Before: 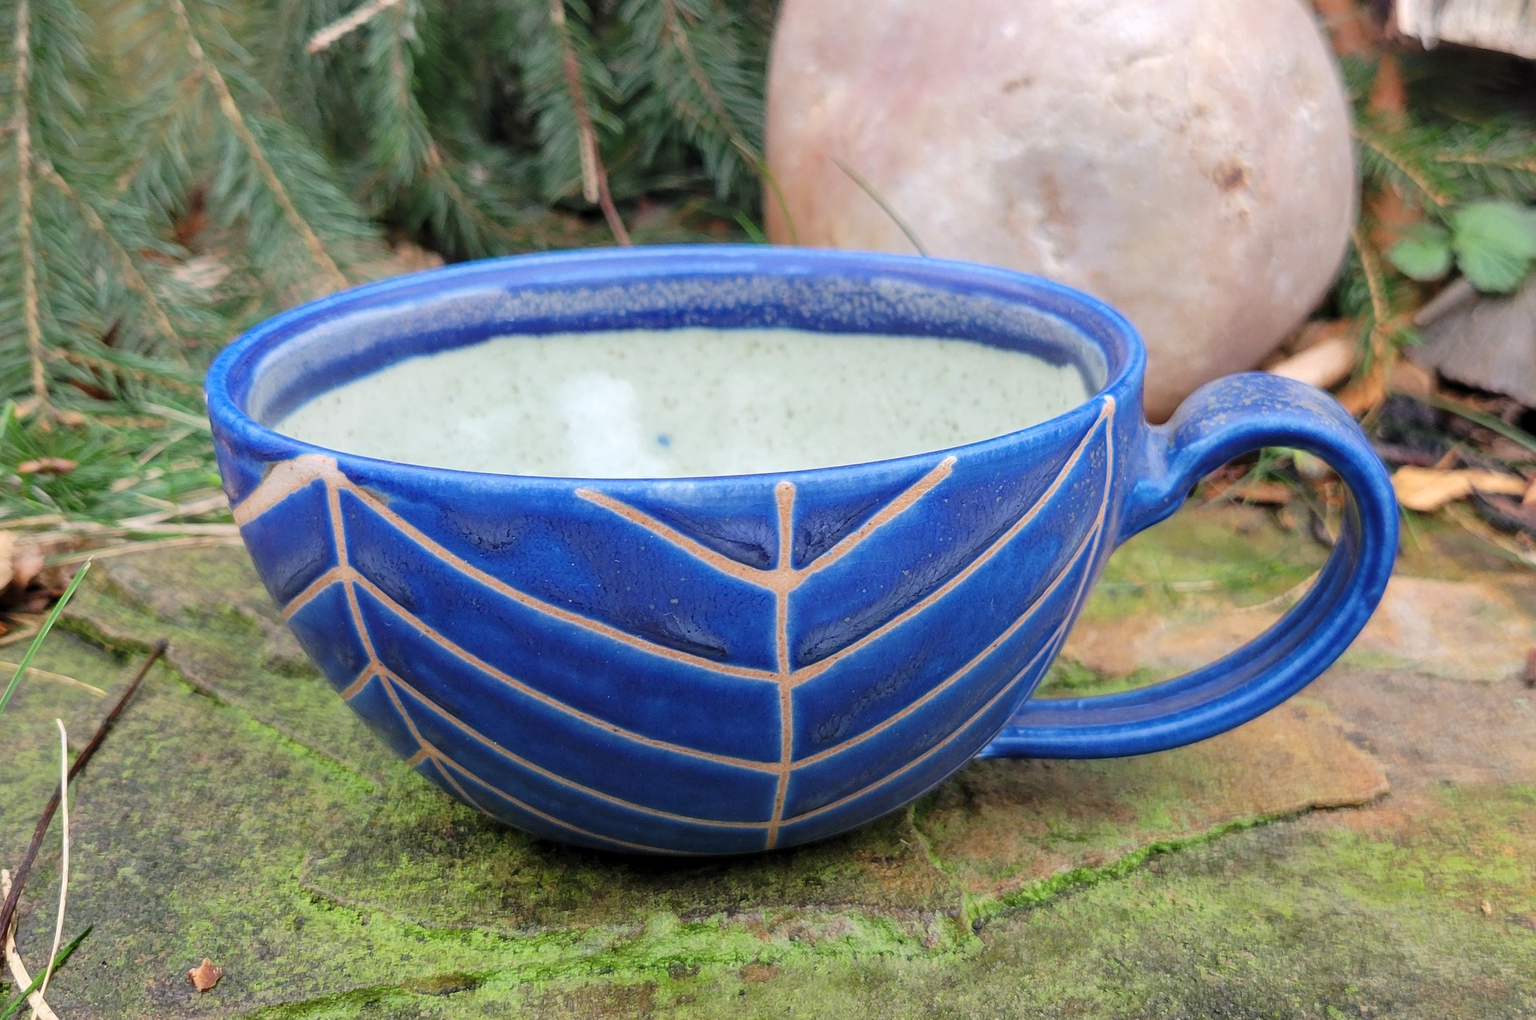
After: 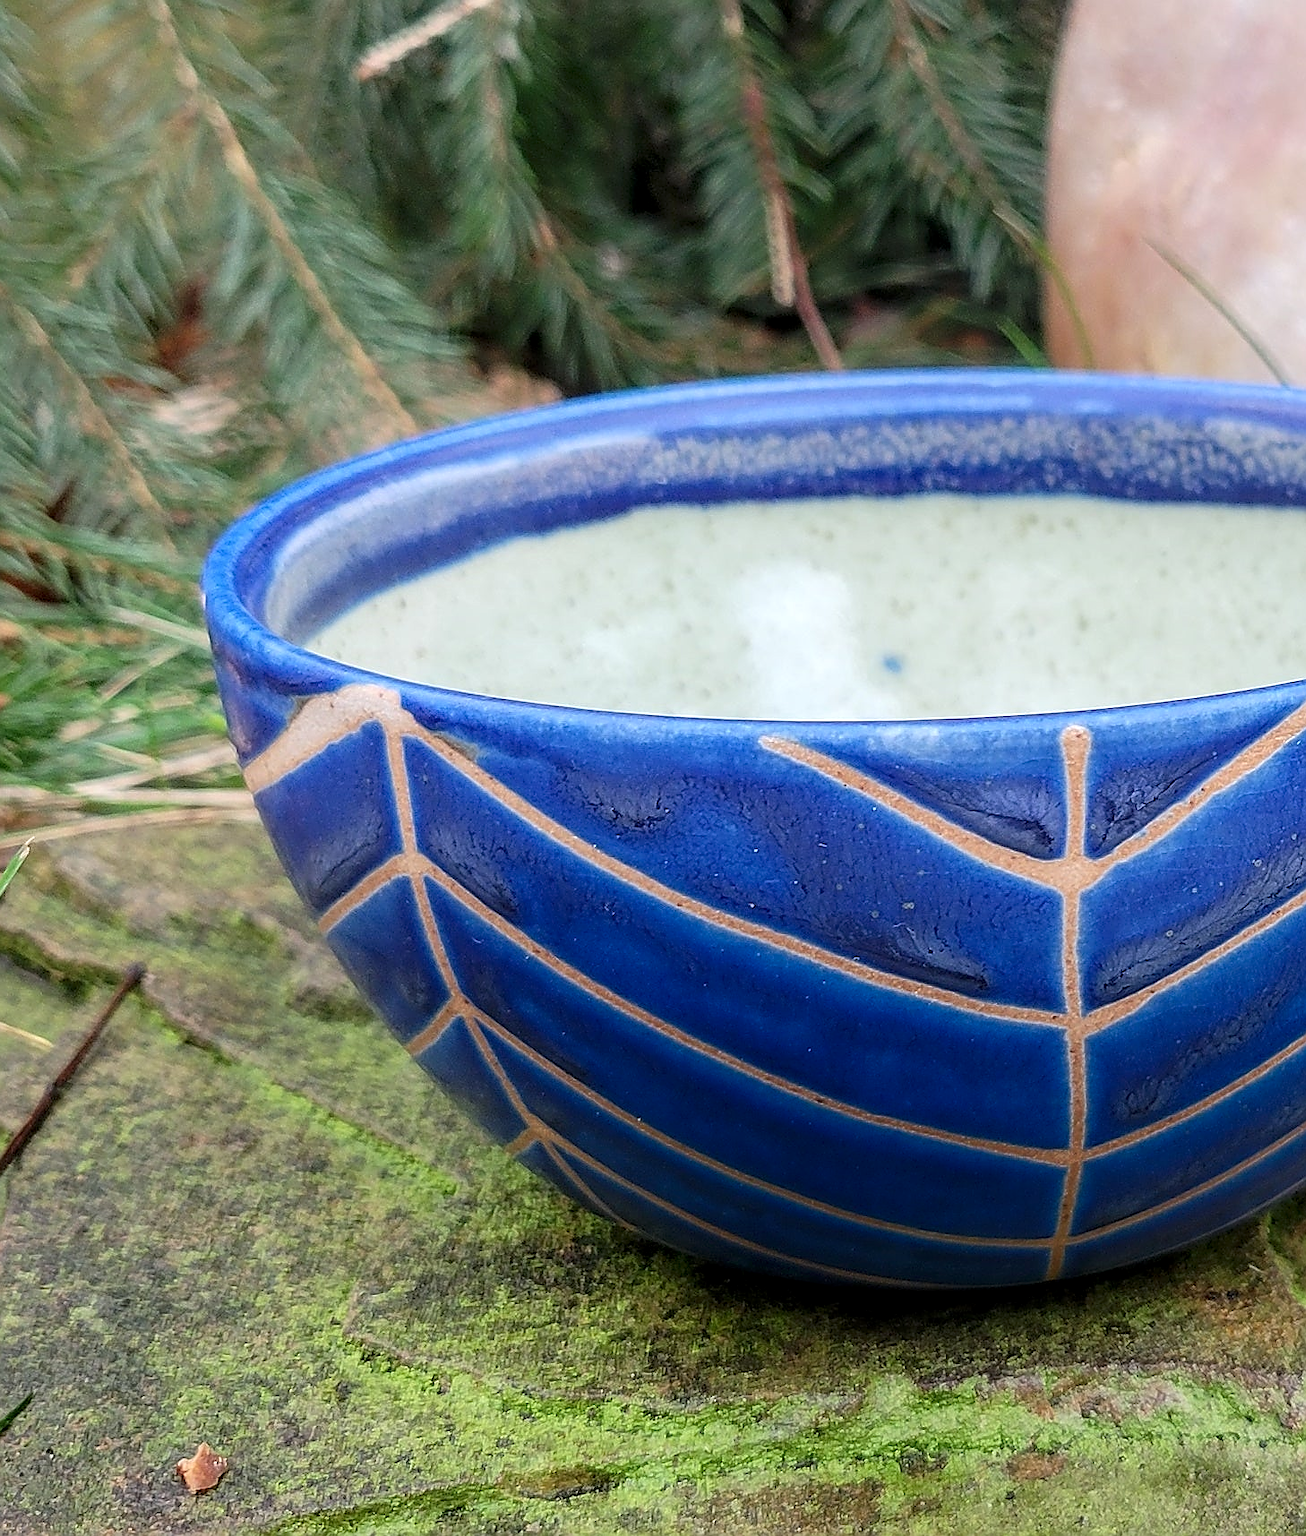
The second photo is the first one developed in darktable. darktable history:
sharpen: radius 1.365, amount 1.234, threshold 0.663
shadows and highlights: shadows -69.59, highlights 35.62, soften with gaussian
crop: left 4.664%, right 38.852%
local contrast: on, module defaults
